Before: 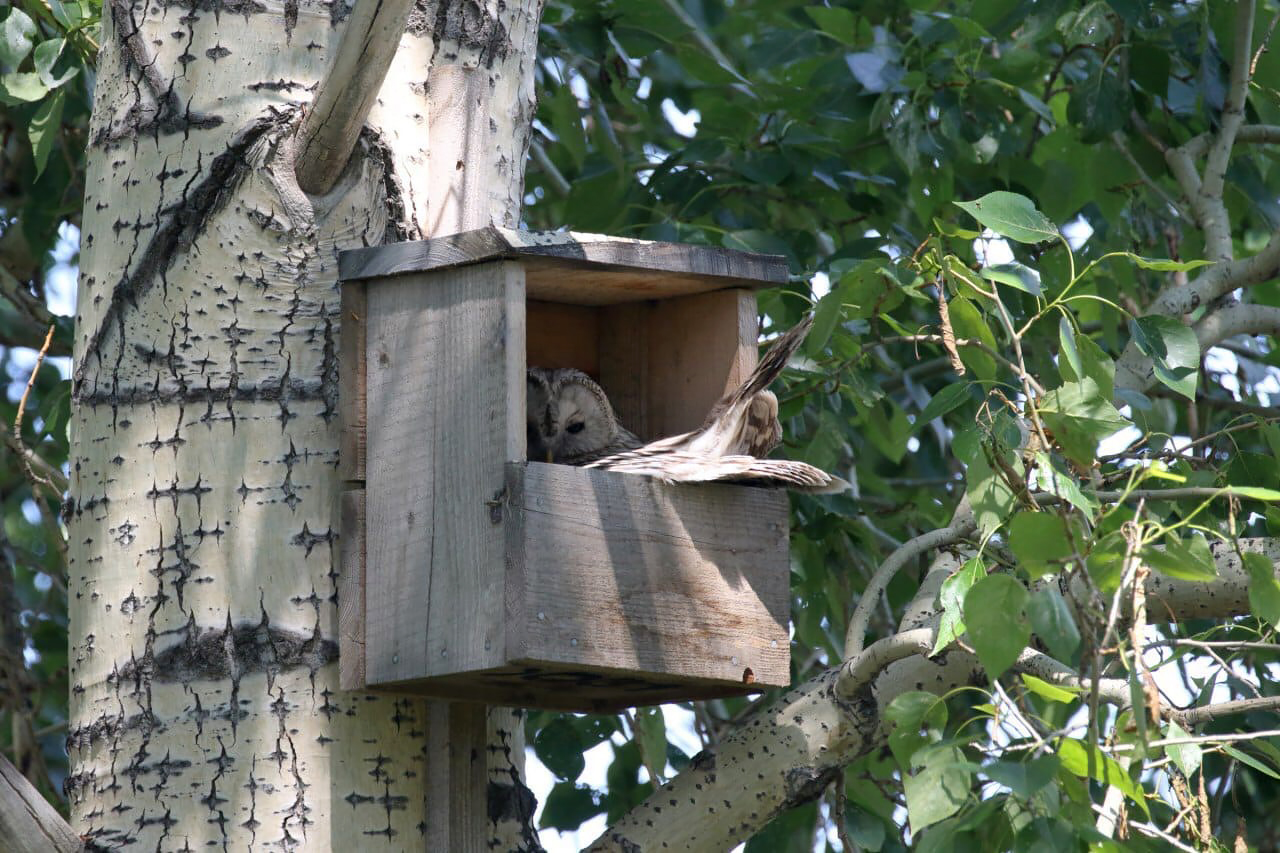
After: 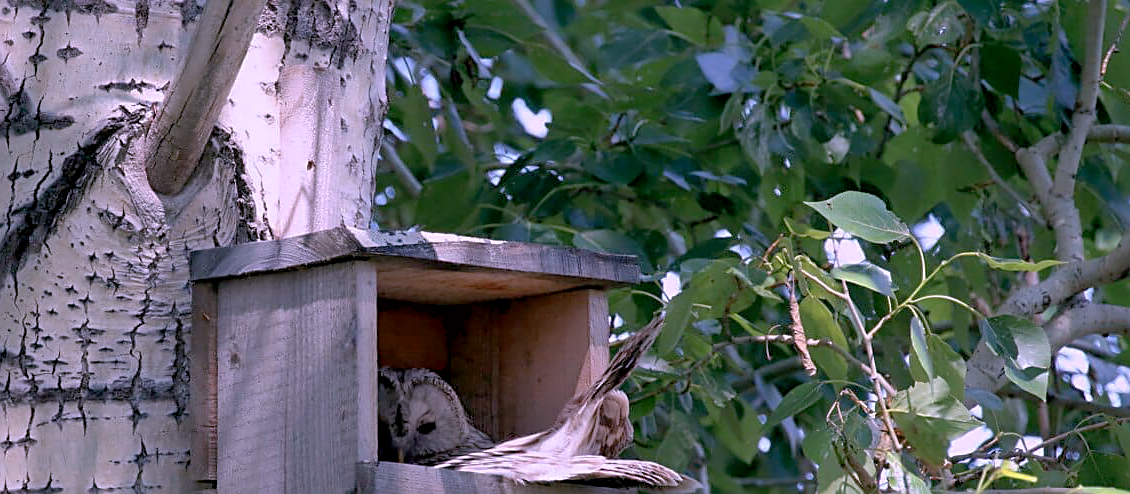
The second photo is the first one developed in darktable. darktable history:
crop and rotate: left 11.718%, bottom 42.036%
exposure: black level correction 0.009, exposure -0.161 EV, compensate highlight preservation false
color correction: highlights a* 15.06, highlights b* -24.43
shadows and highlights: on, module defaults
sharpen: on, module defaults
